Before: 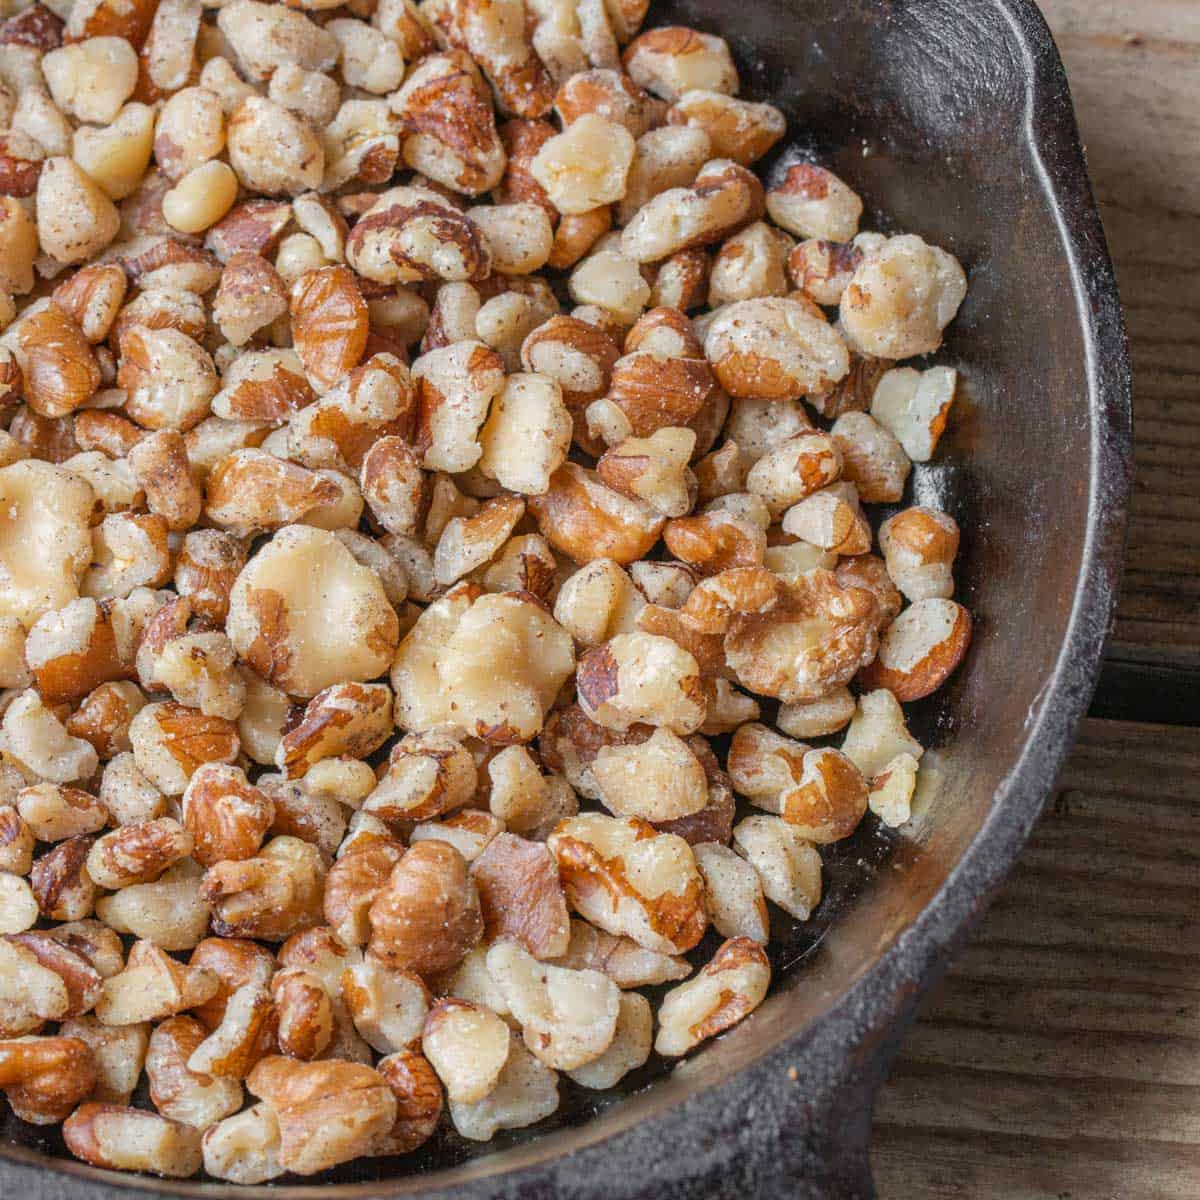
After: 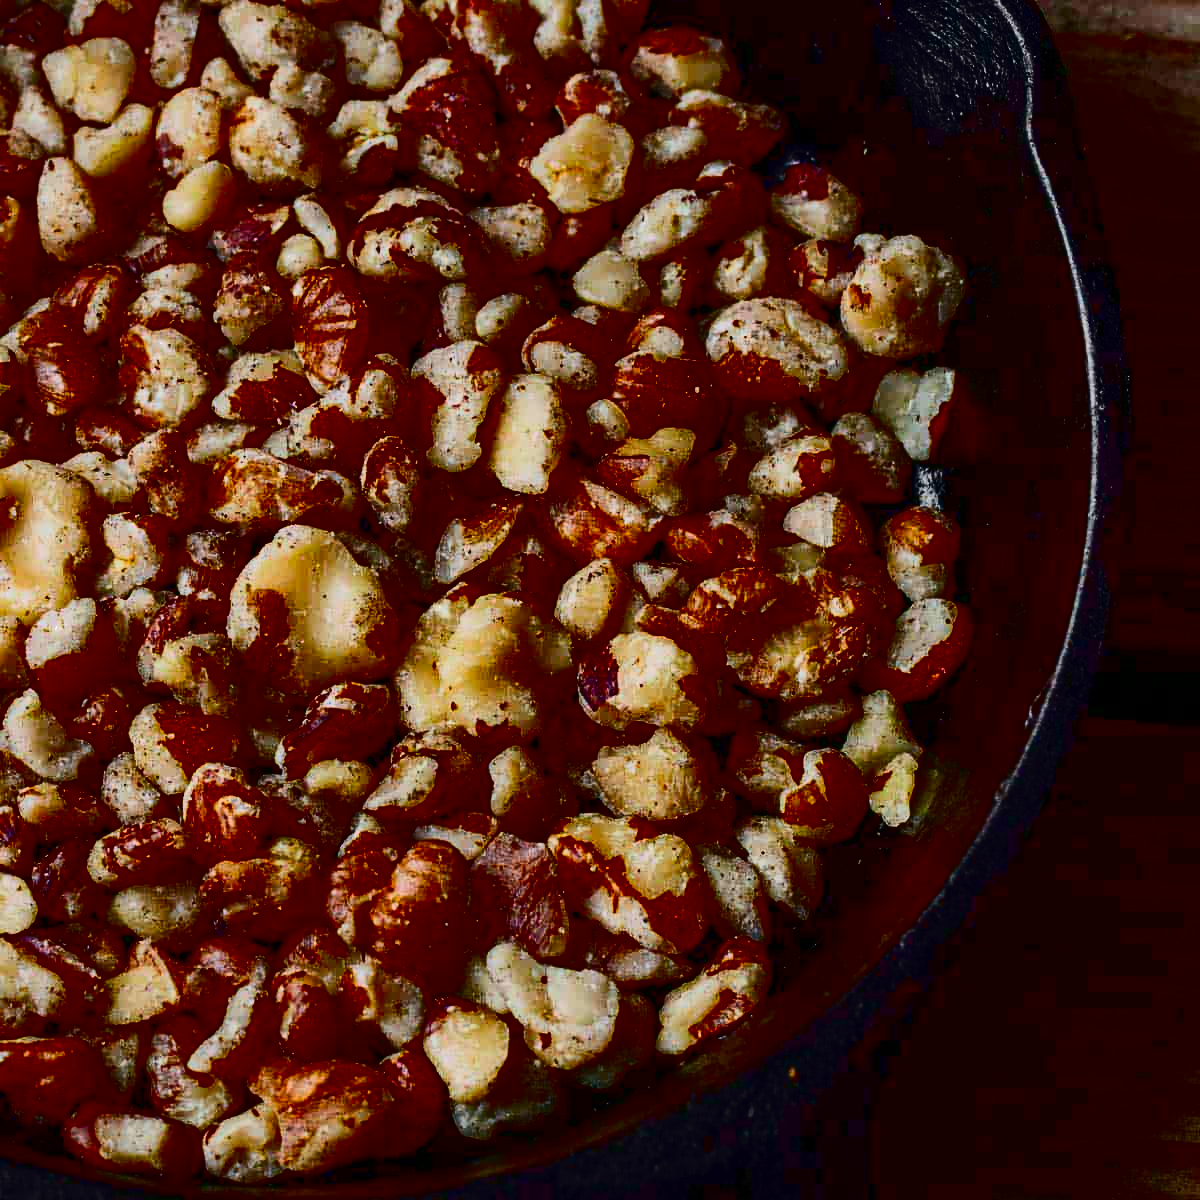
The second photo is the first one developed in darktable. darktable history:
contrast brightness saturation: brightness -0.98, saturation 0.982
tone curve: curves: ch0 [(0, 0) (0.003, 0.001) (0.011, 0.005) (0.025, 0.009) (0.044, 0.014) (0.069, 0.019) (0.1, 0.028) (0.136, 0.039) (0.177, 0.073) (0.224, 0.134) (0.277, 0.218) (0.335, 0.343) (0.399, 0.488) (0.468, 0.608) (0.543, 0.699) (0.623, 0.773) (0.709, 0.819) (0.801, 0.852) (0.898, 0.874) (1, 1)], color space Lab, independent channels, preserve colors none
